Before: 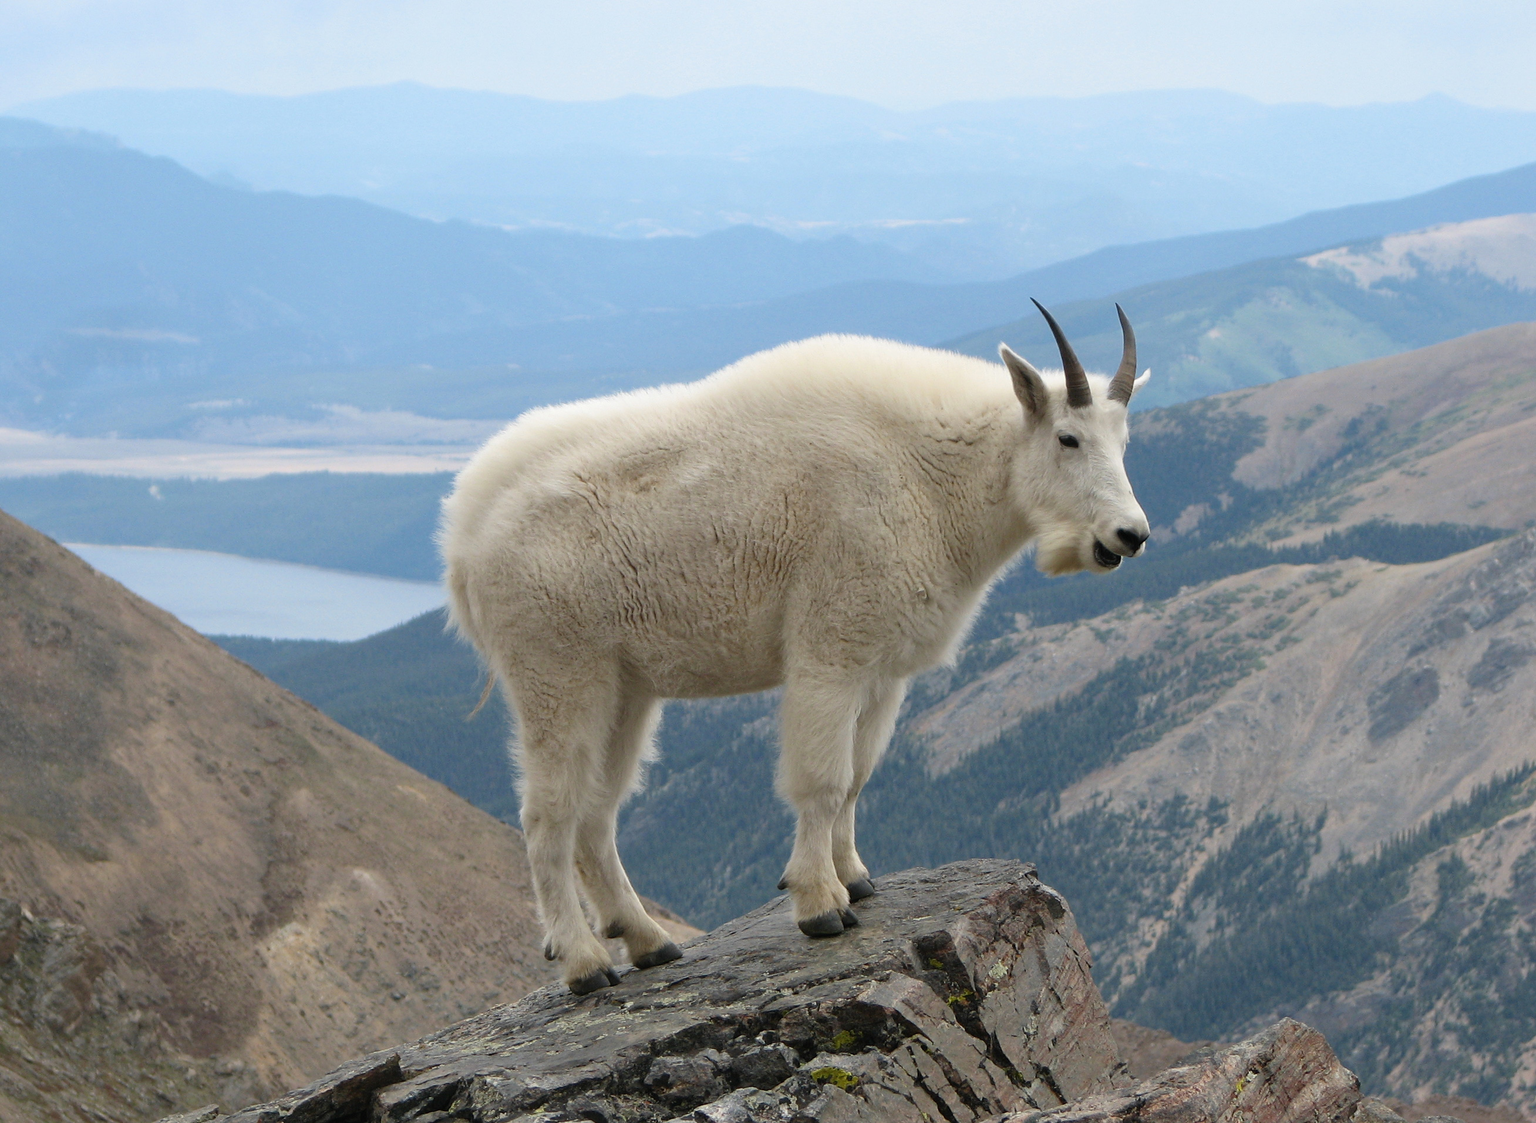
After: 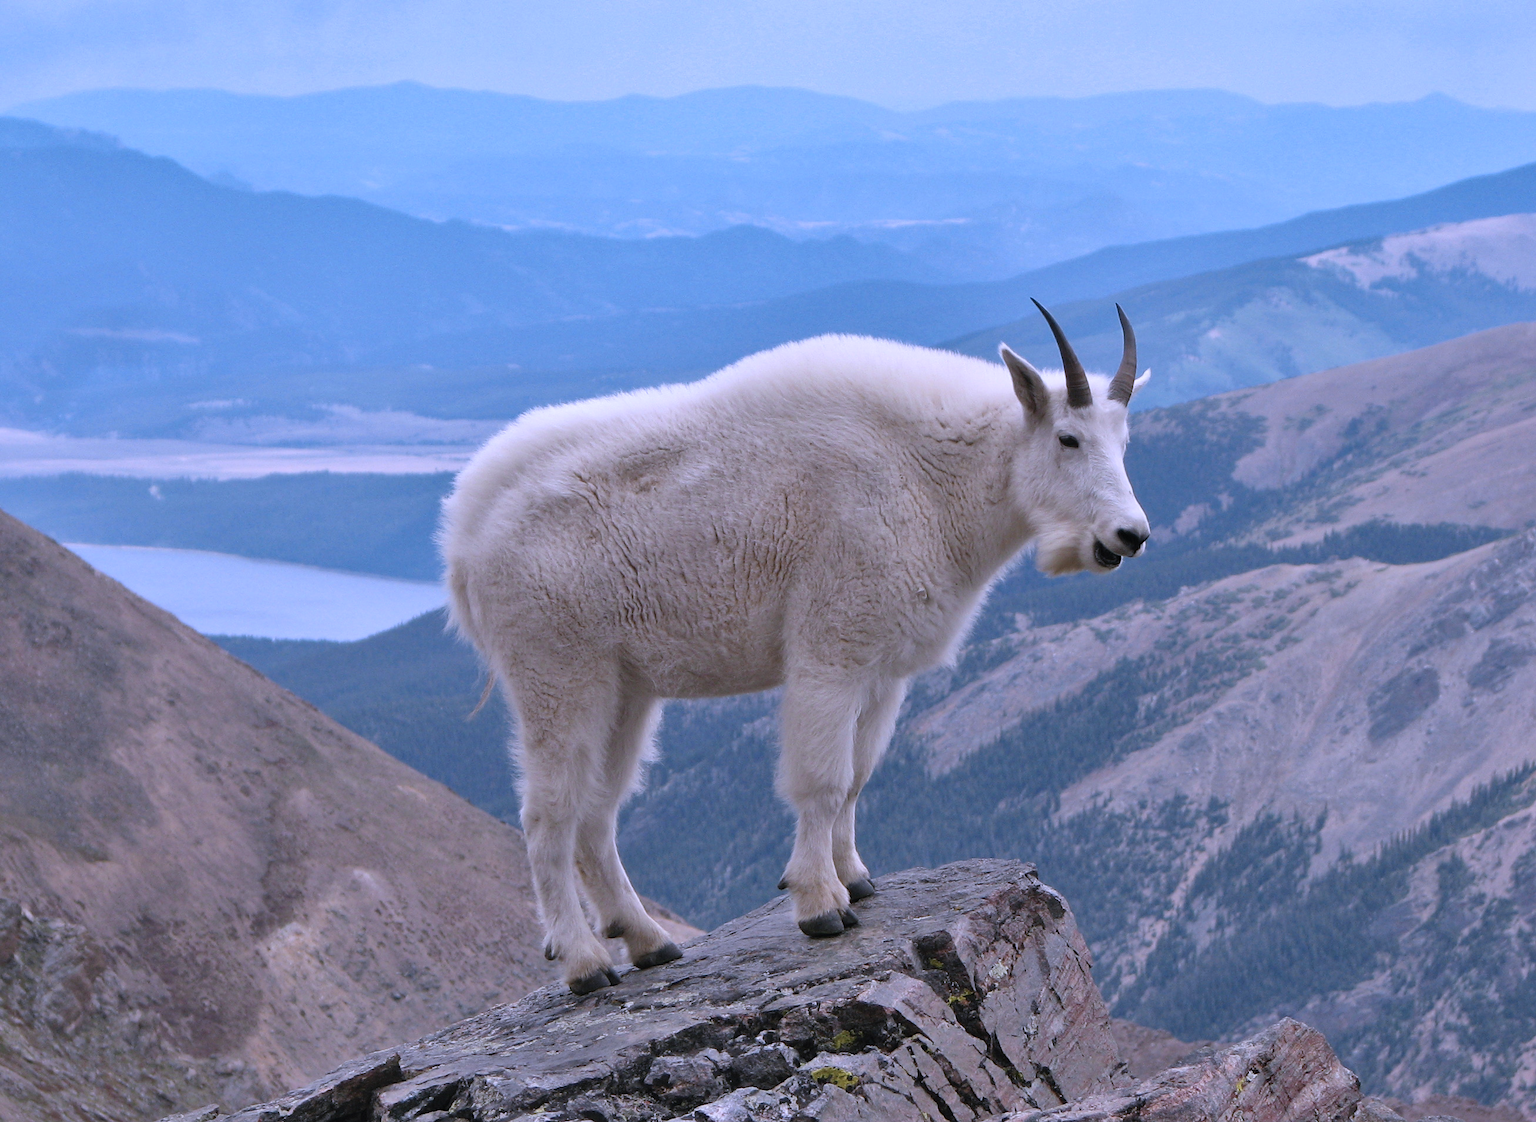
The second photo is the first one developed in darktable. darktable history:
white balance: red 0.925, blue 1.046
color correction: highlights a* 15.03, highlights b* -25.07
shadows and highlights: shadows 75, highlights -60.85, soften with gaussian
